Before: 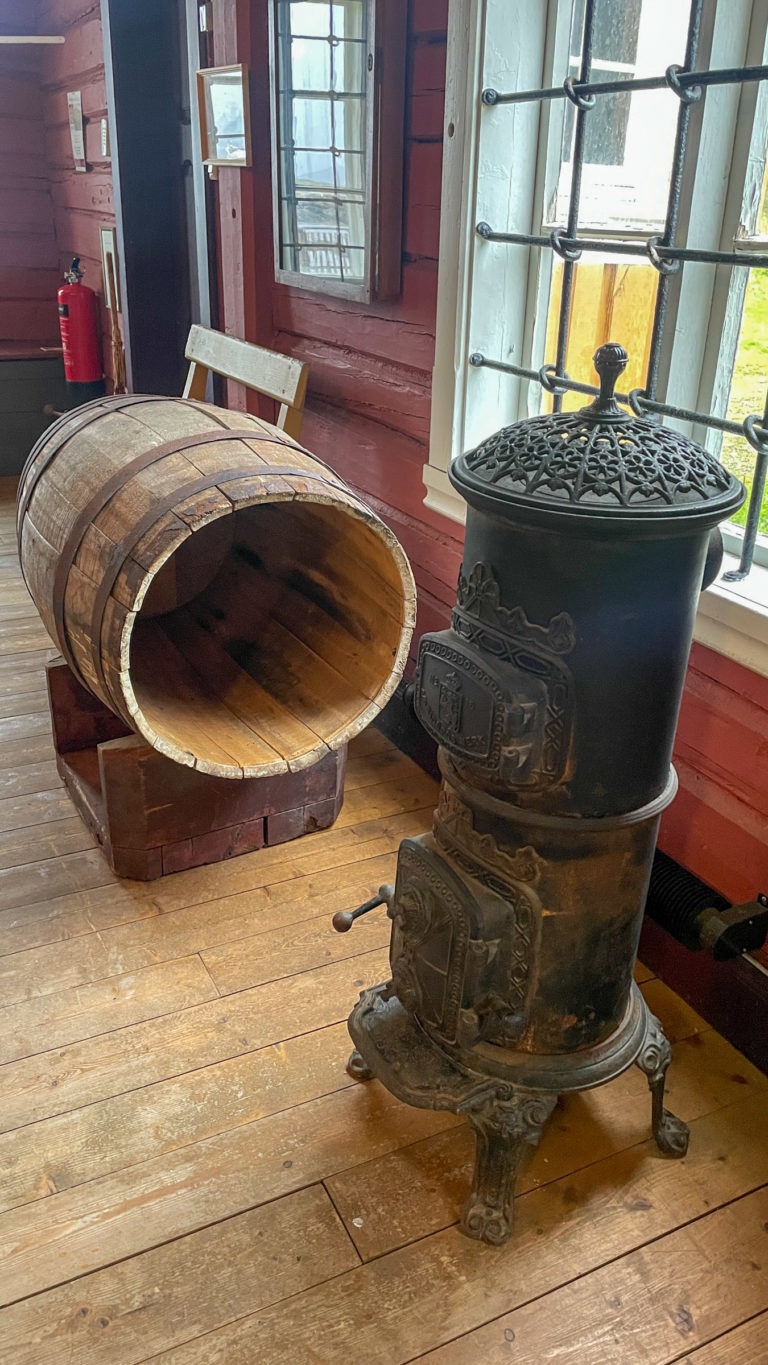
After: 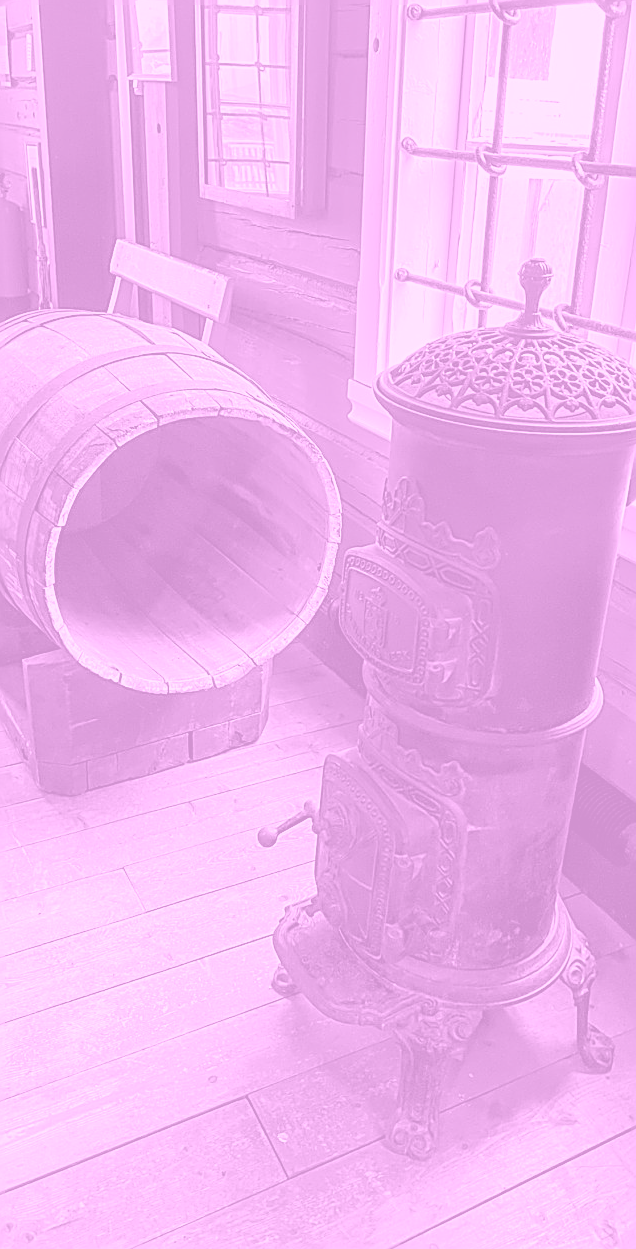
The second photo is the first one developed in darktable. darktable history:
sharpen: amount 1
crop: left 9.807%, top 6.259%, right 7.334%, bottom 2.177%
velvia: on, module defaults
colorize: hue 331.2°, saturation 75%, source mix 30.28%, lightness 70.52%, version 1
